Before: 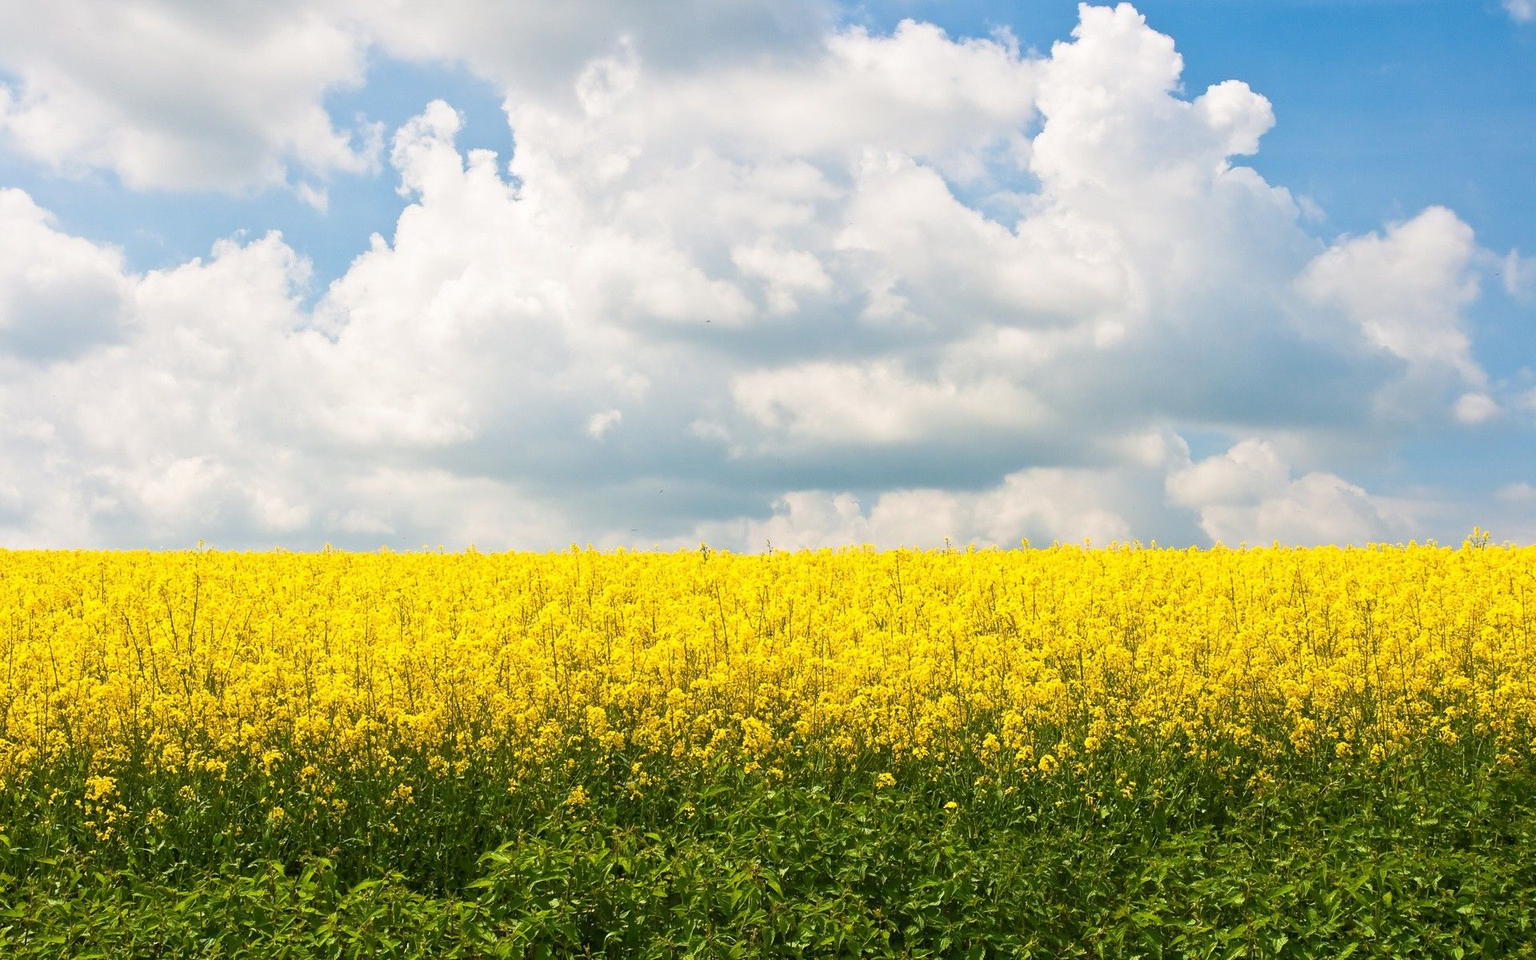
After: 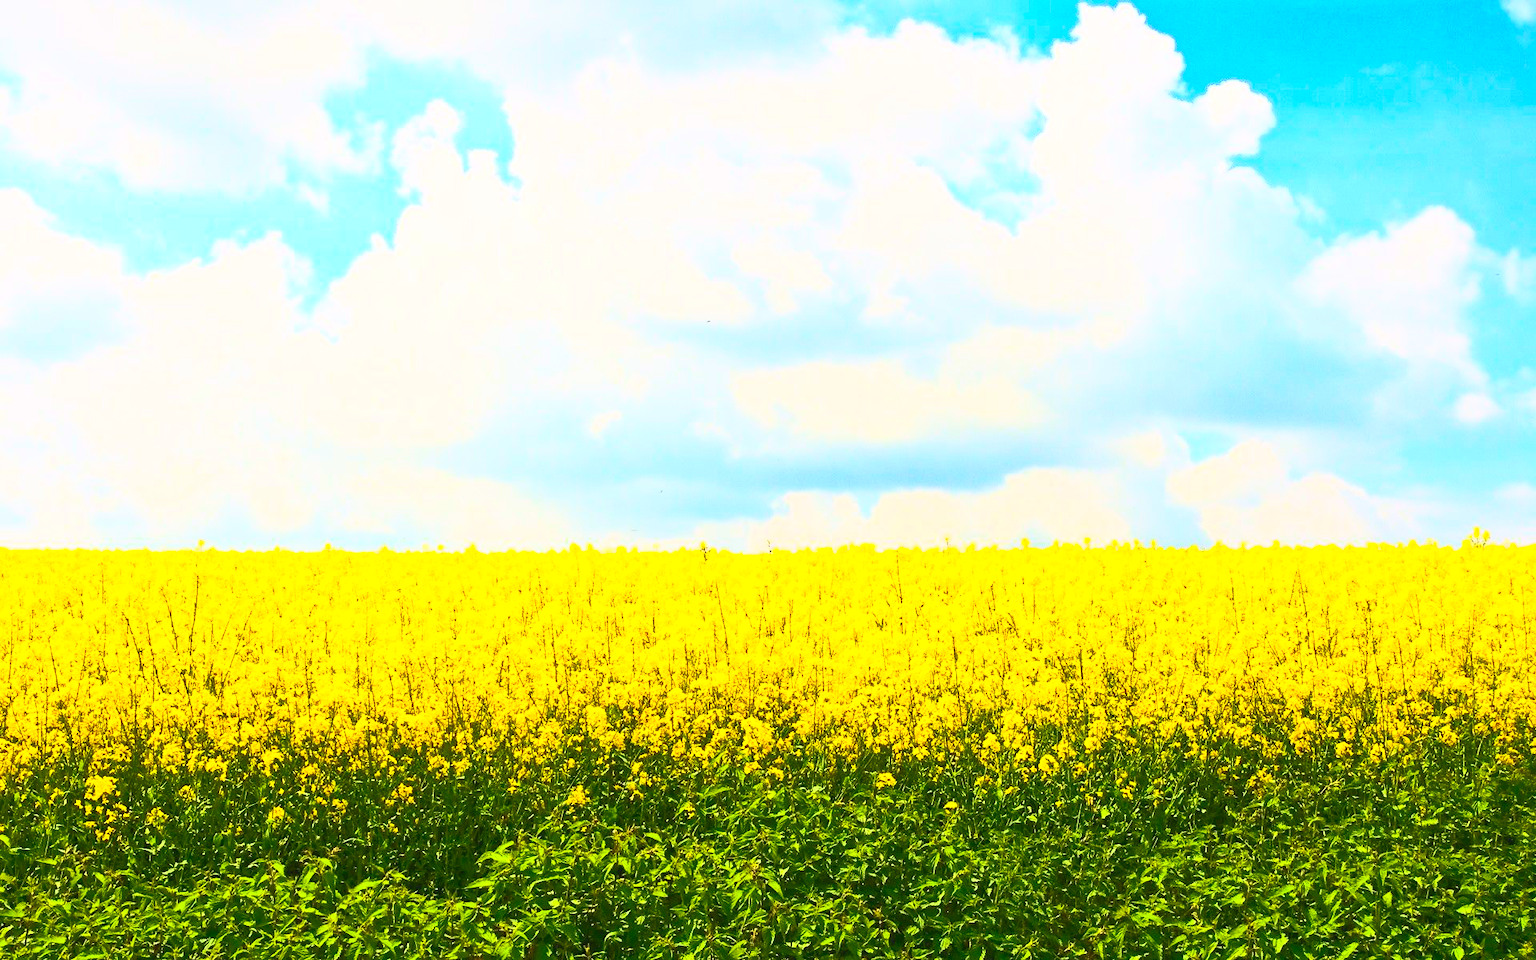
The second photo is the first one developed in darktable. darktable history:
contrast brightness saturation: contrast 0.823, brightness 0.595, saturation 0.598
shadows and highlights: highlights color adjustment 32.24%
